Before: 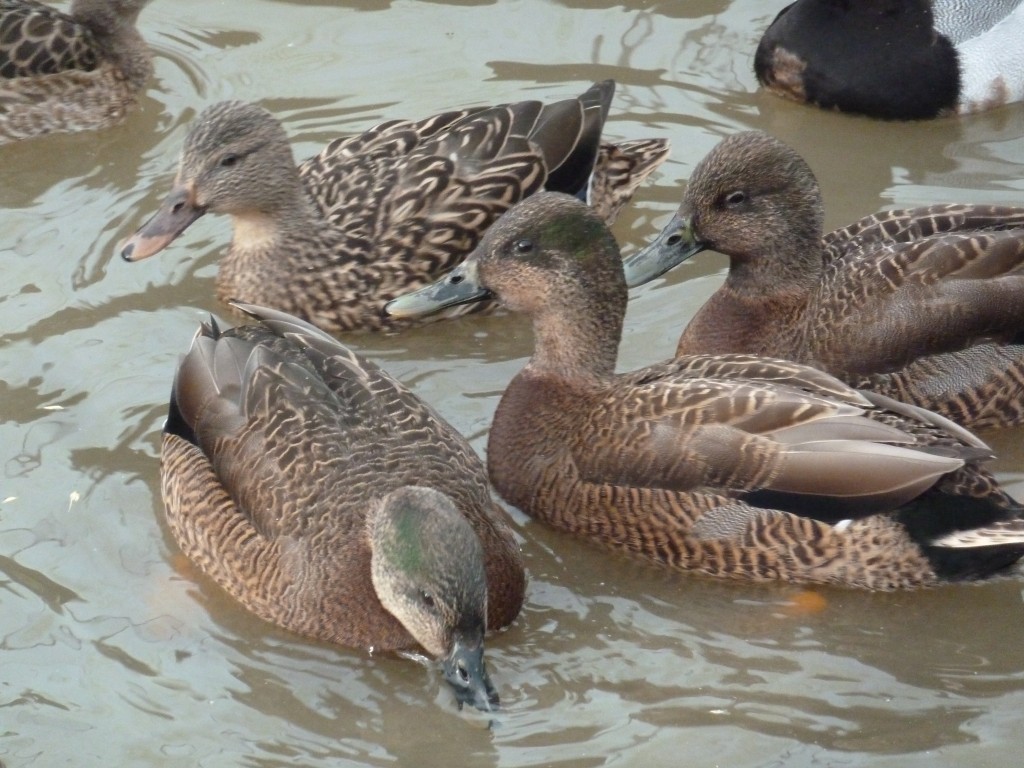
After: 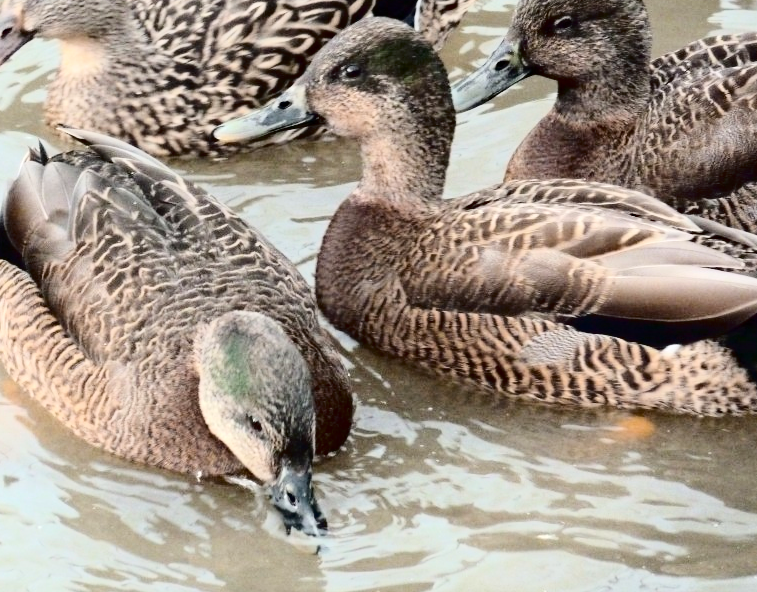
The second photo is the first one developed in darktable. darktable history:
tone equalizer: on, module defaults
contrast brightness saturation: contrast 0.14
shadows and highlights: radius 93.07, shadows -14.46, white point adjustment 0.23, highlights 31.48, compress 48.23%, highlights color adjustment 52.79%, soften with gaussian
color balance: contrast -0.5%
exposure: compensate highlight preservation false
crop: left 16.871%, top 22.857%, right 9.116%
tone curve: curves: ch0 [(0, 0) (0.003, 0.001) (0.011, 0.004) (0.025, 0.008) (0.044, 0.015) (0.069, 0.022) (0.1, 0.031) (0.136, 0.052) (0.177, 0.101) (0.224, 0.181) (0.277, 0.289) (0.335, 0.418) (0.399, 0.541) (0.468, 0.65) (0.543, 0.739) (0.623, 0.817) (0.709, 0.882) (0.801, 0.919) (0.898, 0.958) (1, 1)], color space Lab, independent channels, preserve colors none
haze removal: strength 0.25, distance 0.25, compatibility mode true, adaptive false
